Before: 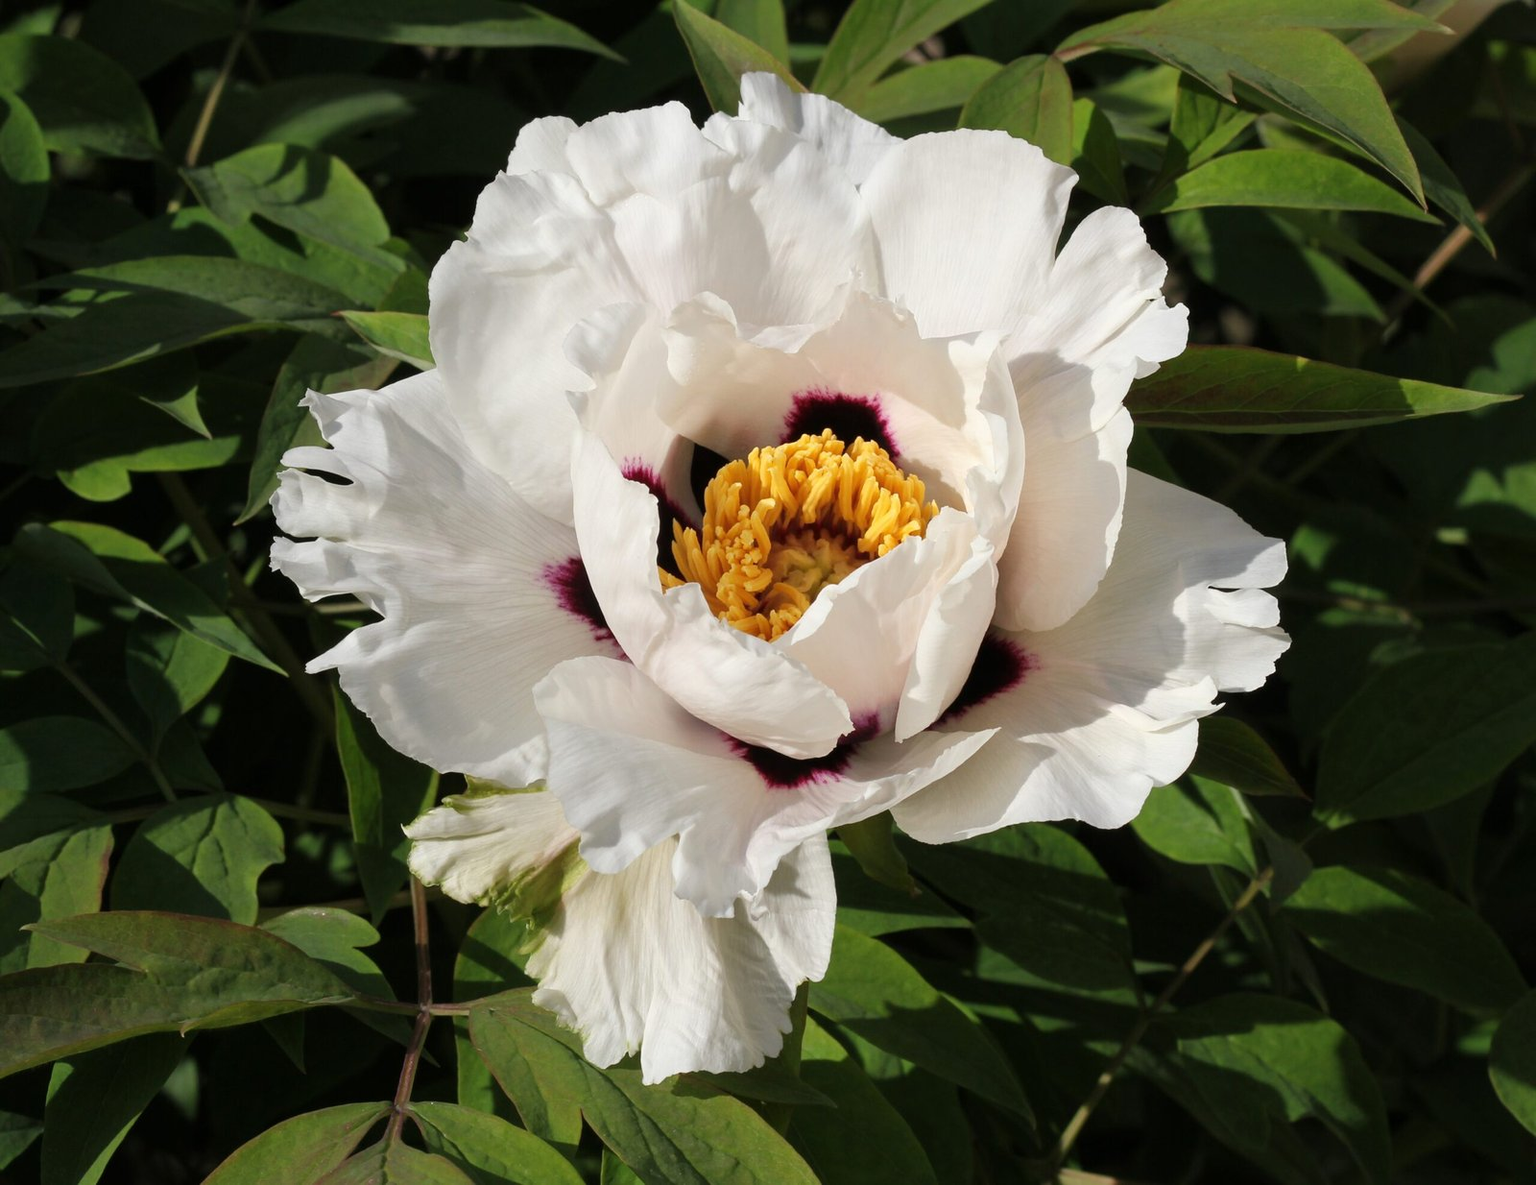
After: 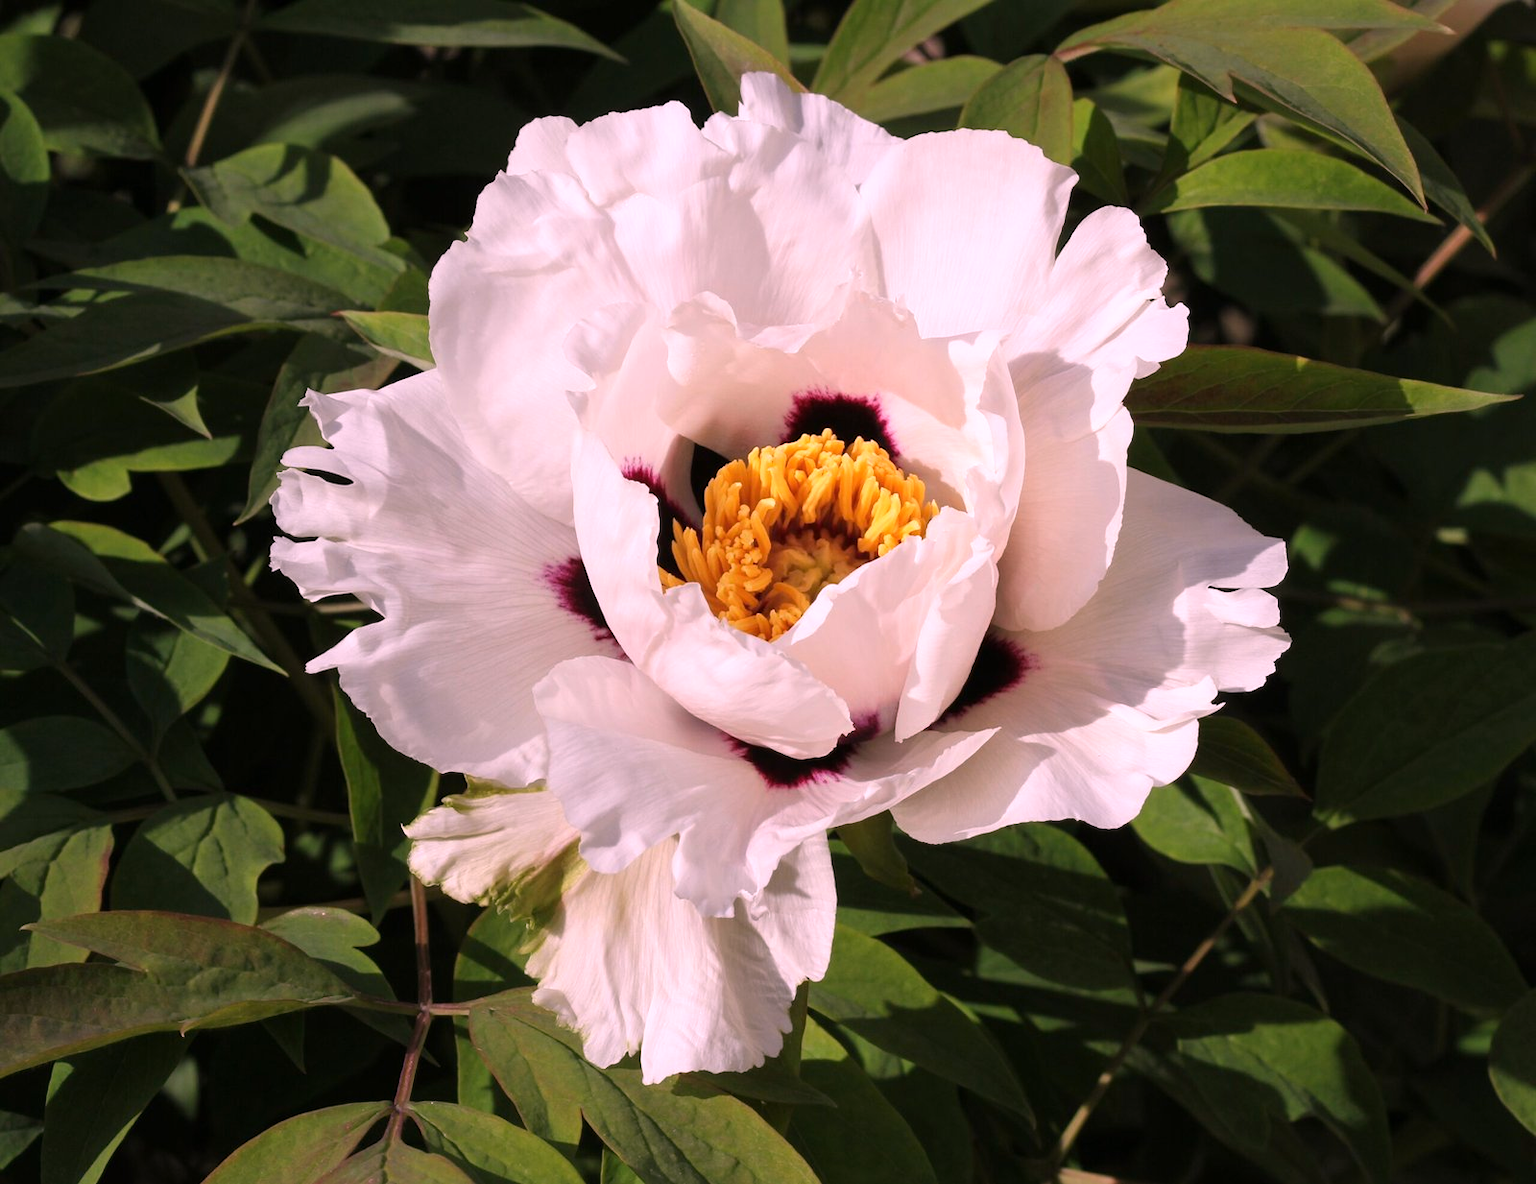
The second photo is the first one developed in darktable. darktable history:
white balance: red 1.188, blue 1.11
rotate and perspective: automatic cropping off
base curve: exposure shift 0, preserve colors none
